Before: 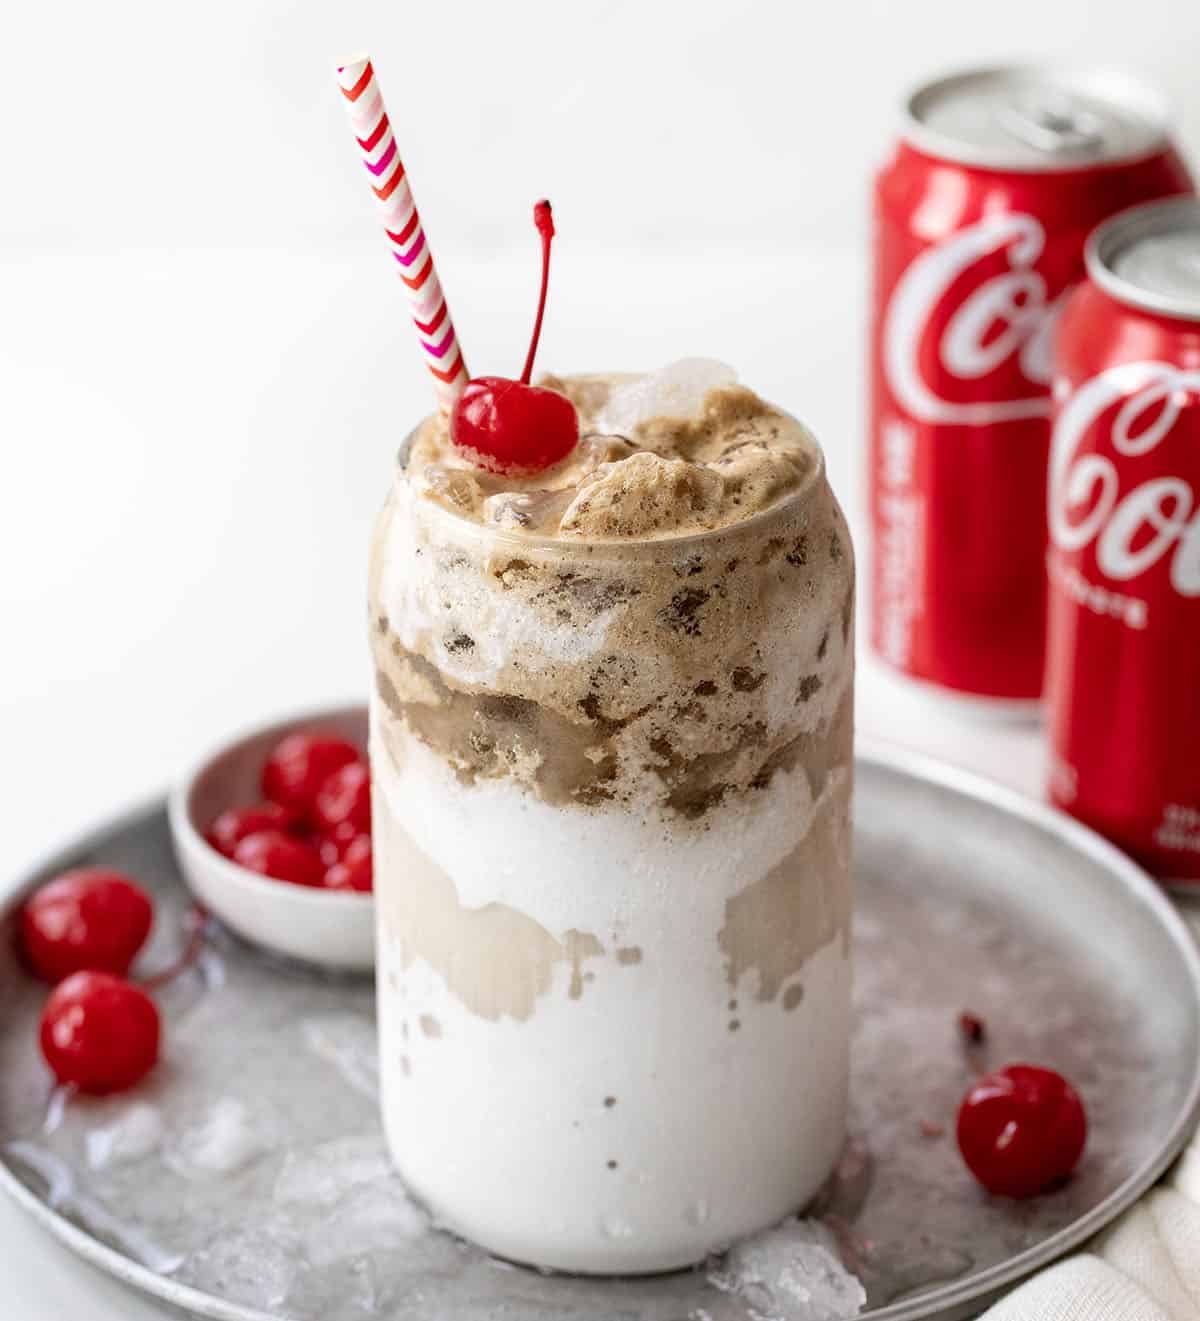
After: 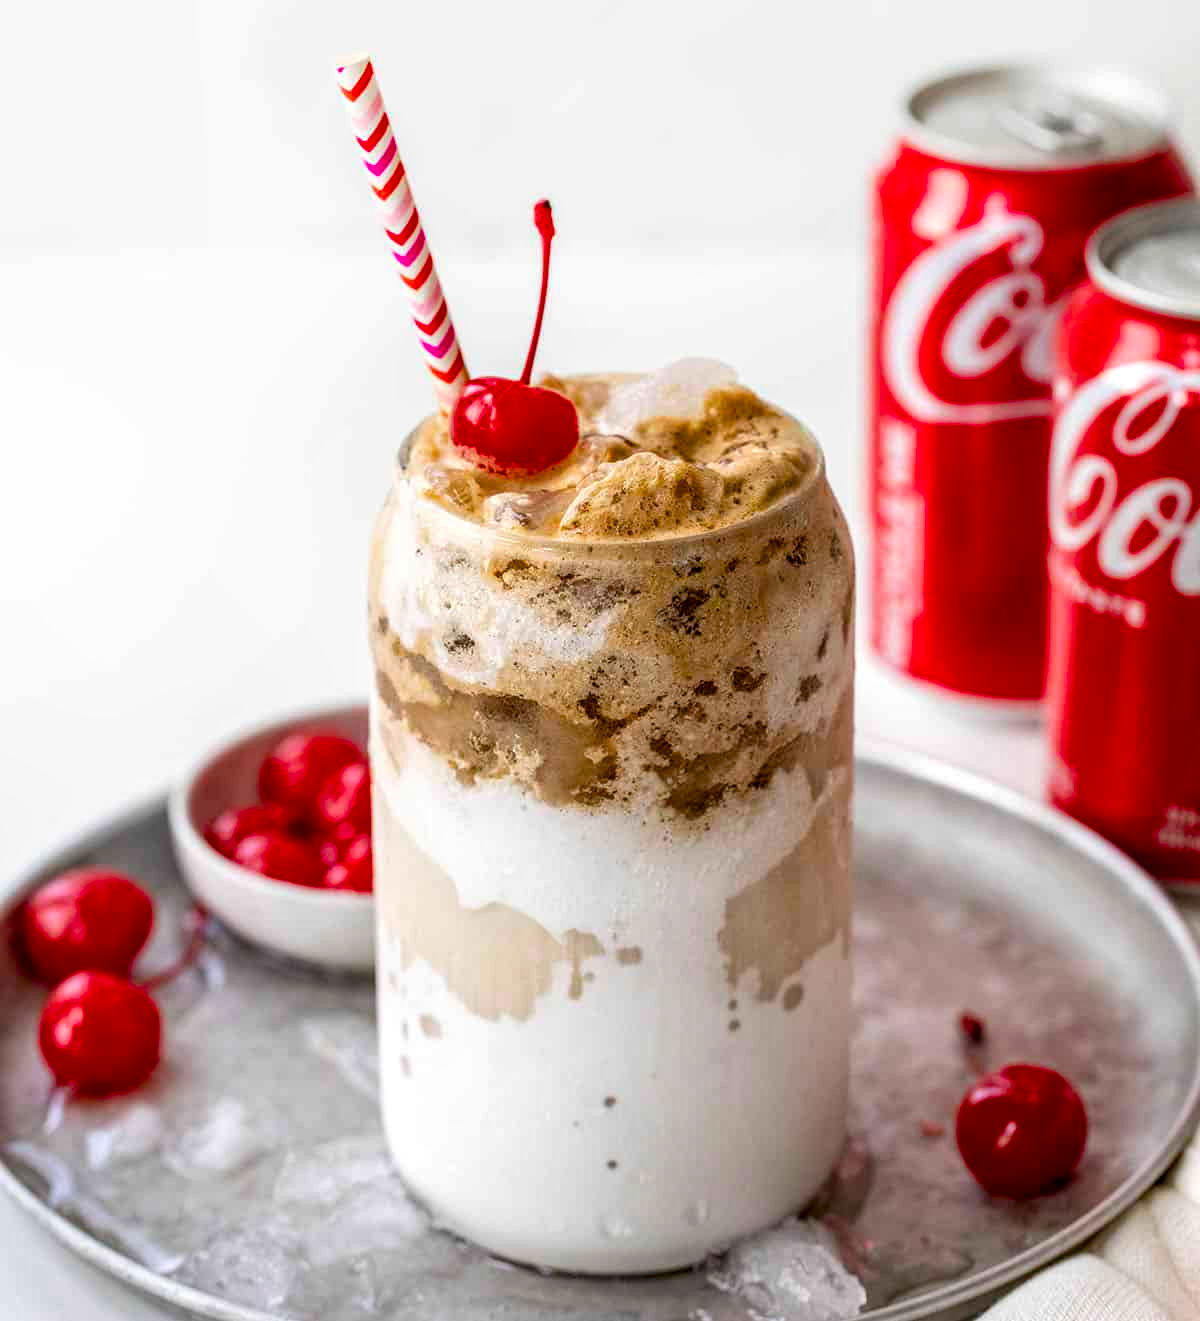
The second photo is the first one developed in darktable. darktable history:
local contrast: on, module defaults
color balance rgb: linear chroma grading › global chroma 15.447%, perceptual saturation grading › global saturation 19.576%
